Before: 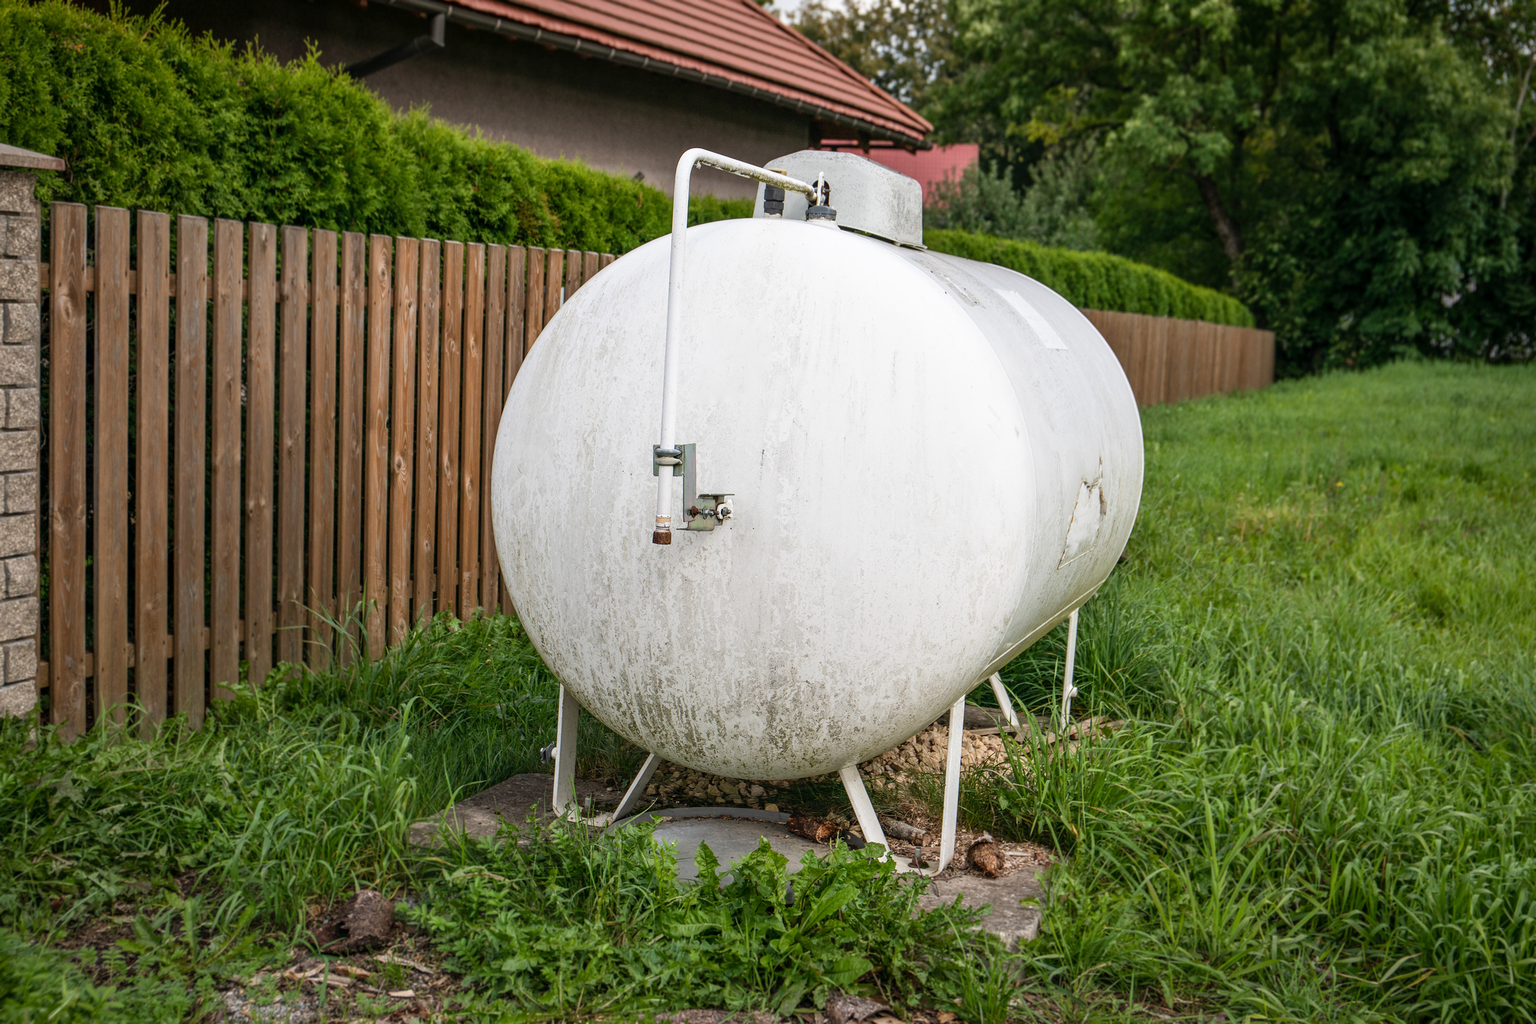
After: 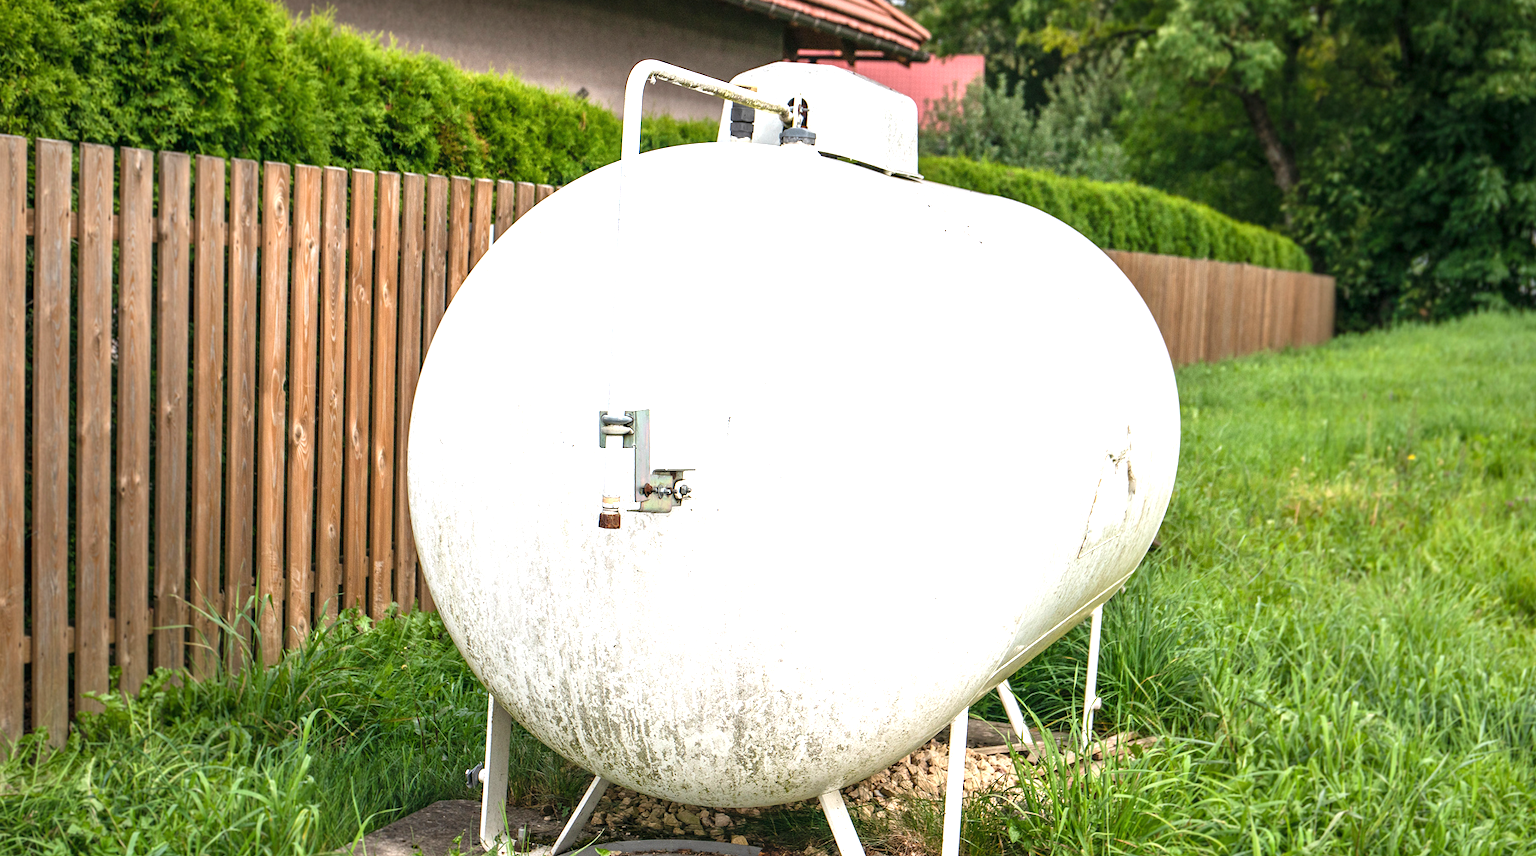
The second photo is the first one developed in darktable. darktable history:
exposure: black level correction 0, exposure 1.098 EV, compensate highlight preservation false
crop and rotate: left 9.637%, top 9.589%, right 5.868%, bottom 19.711%
